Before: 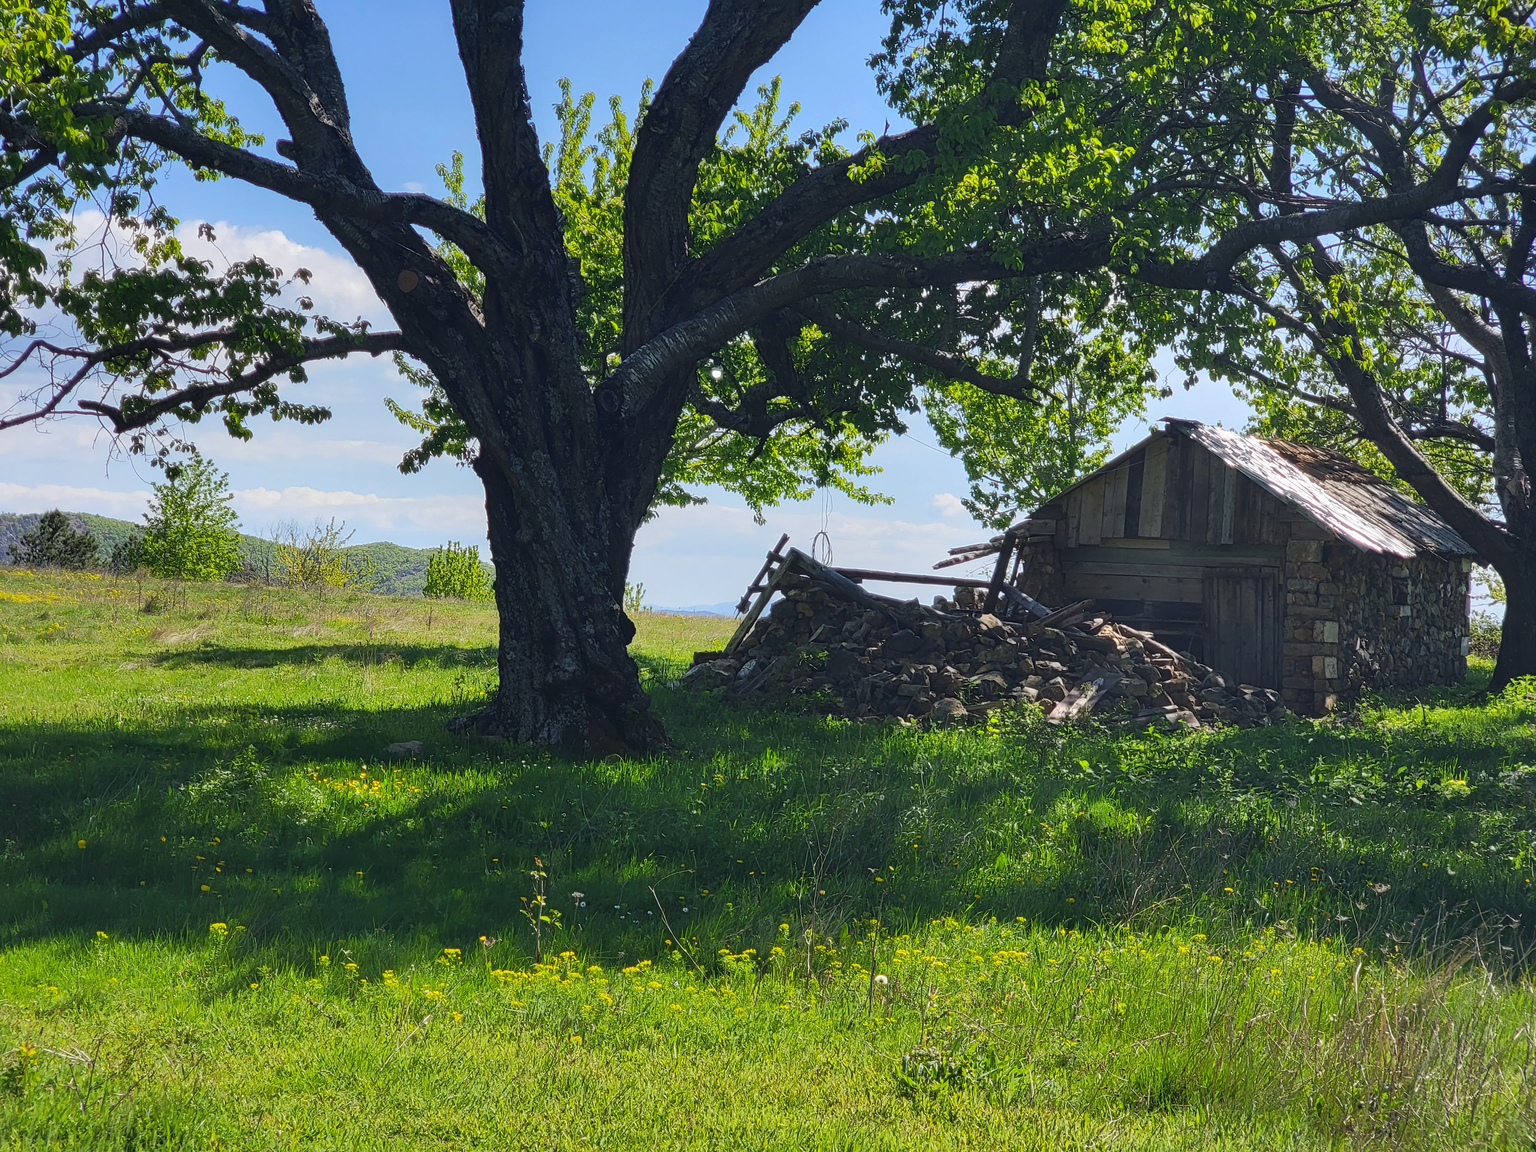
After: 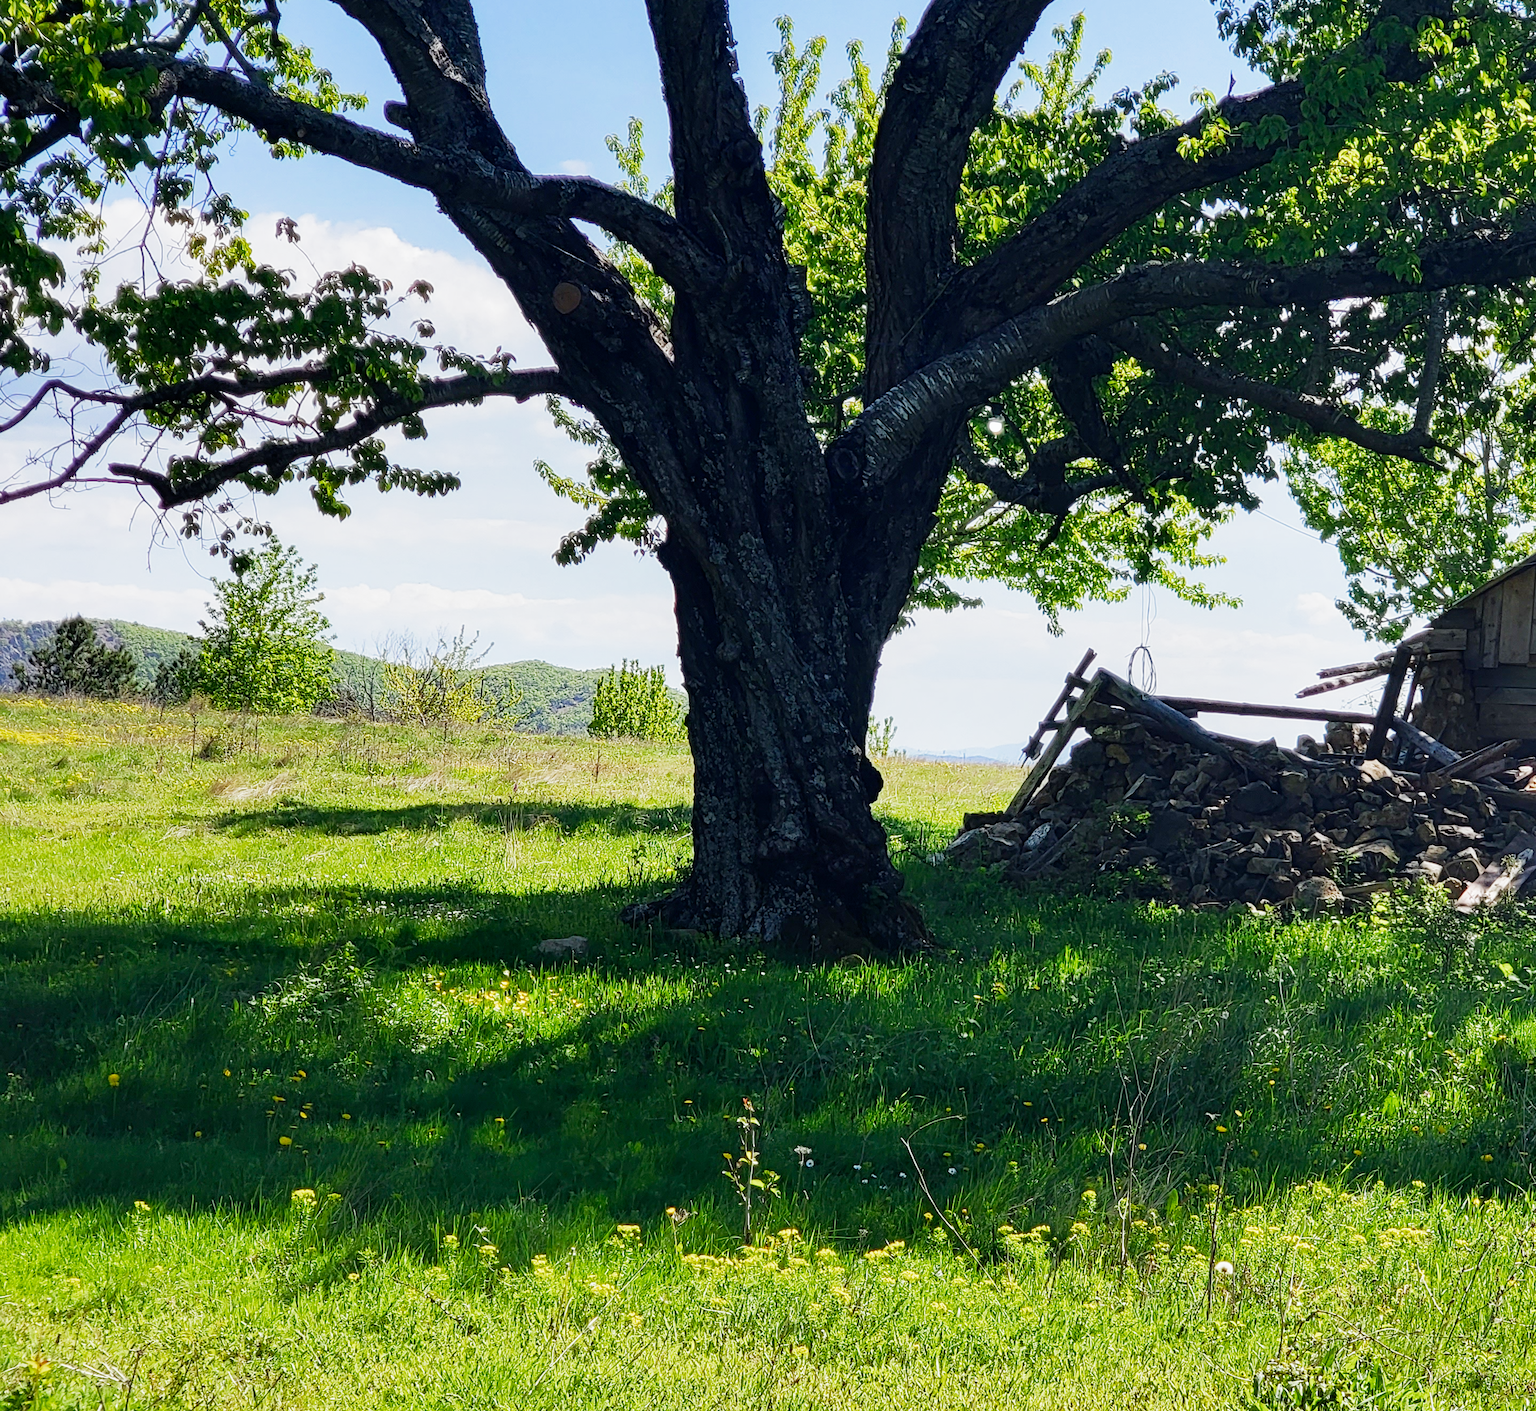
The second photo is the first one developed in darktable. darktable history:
tone curve: curves: ch0 [(0, 0) (0.003, 0.003) (0.011, 0.011) (0.025, 0.024) (0.044, 0.044) (0.069, 0.068) (0.1, 0.098) (0.136, 0.133) (0.177, 0.174) (0.224, 0.22) (0.277, 0.272) (0.335, 0.329) (0.399, 0.392) (0.468, 0.46) (0.543, 0.546) (0.623, 0.626) (0.709, 0.711) (0.801, 0.802) (0.898, 0.898) (1, 1)], preserve colors none
crop: top 5.803%, right 27.864%, bottom 5.804%
filmic rgb: middle gray luminance 12.74%, black relative exposure -10.13 EV, white relative exposure 3.47 EV, threshold 6 EV, target black luminance 0%, hardness 5.74, latitude 44.69%, contrast 1.221, highlights saturation mix 5%, shadows ↔ highlights balance 26.78%, add noise in highlights 0, preserve chrominance no, color science v3 (2019), use custom middle-gray values true, iterations of high-quality reconstruction 0, contrast in highlights soft, enable highlight reconstruction true
exposure: compensate highlight preservation false
